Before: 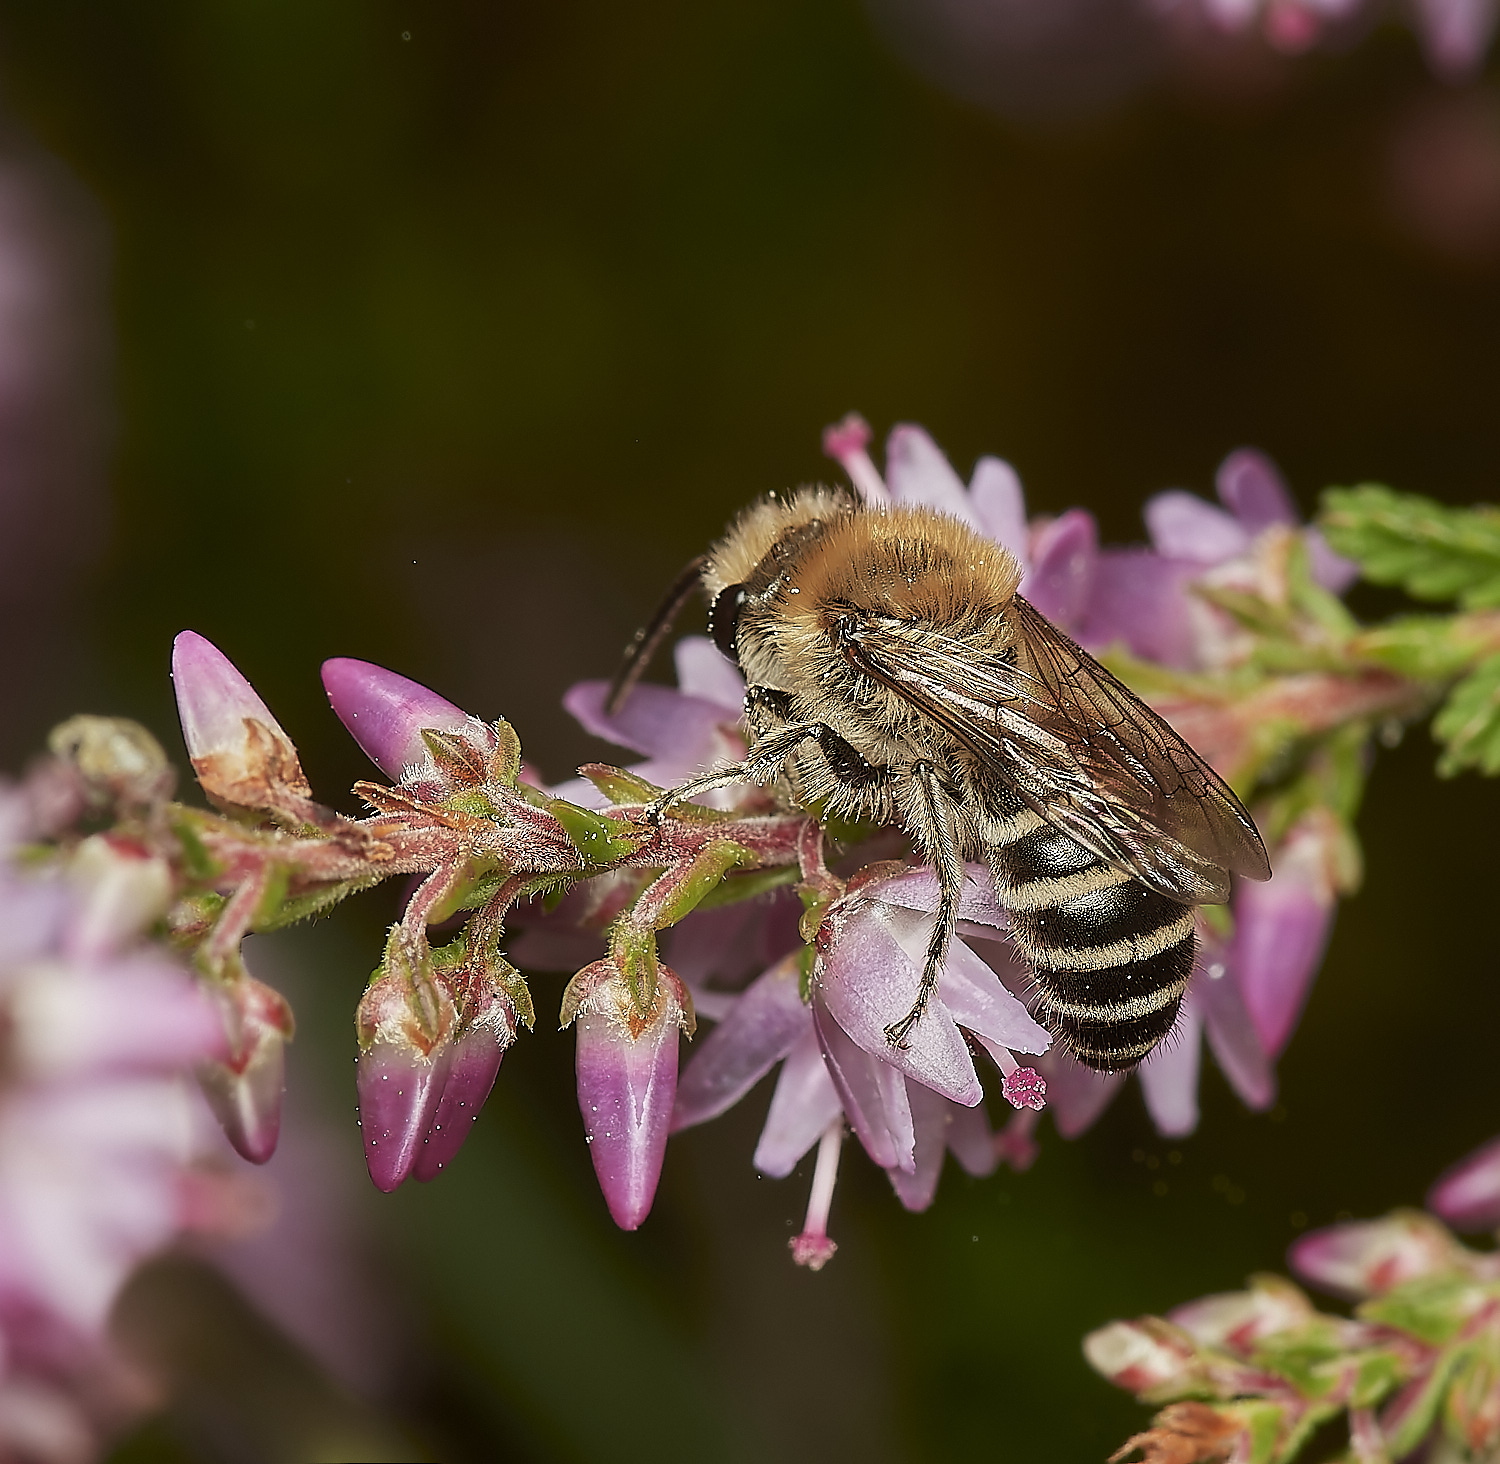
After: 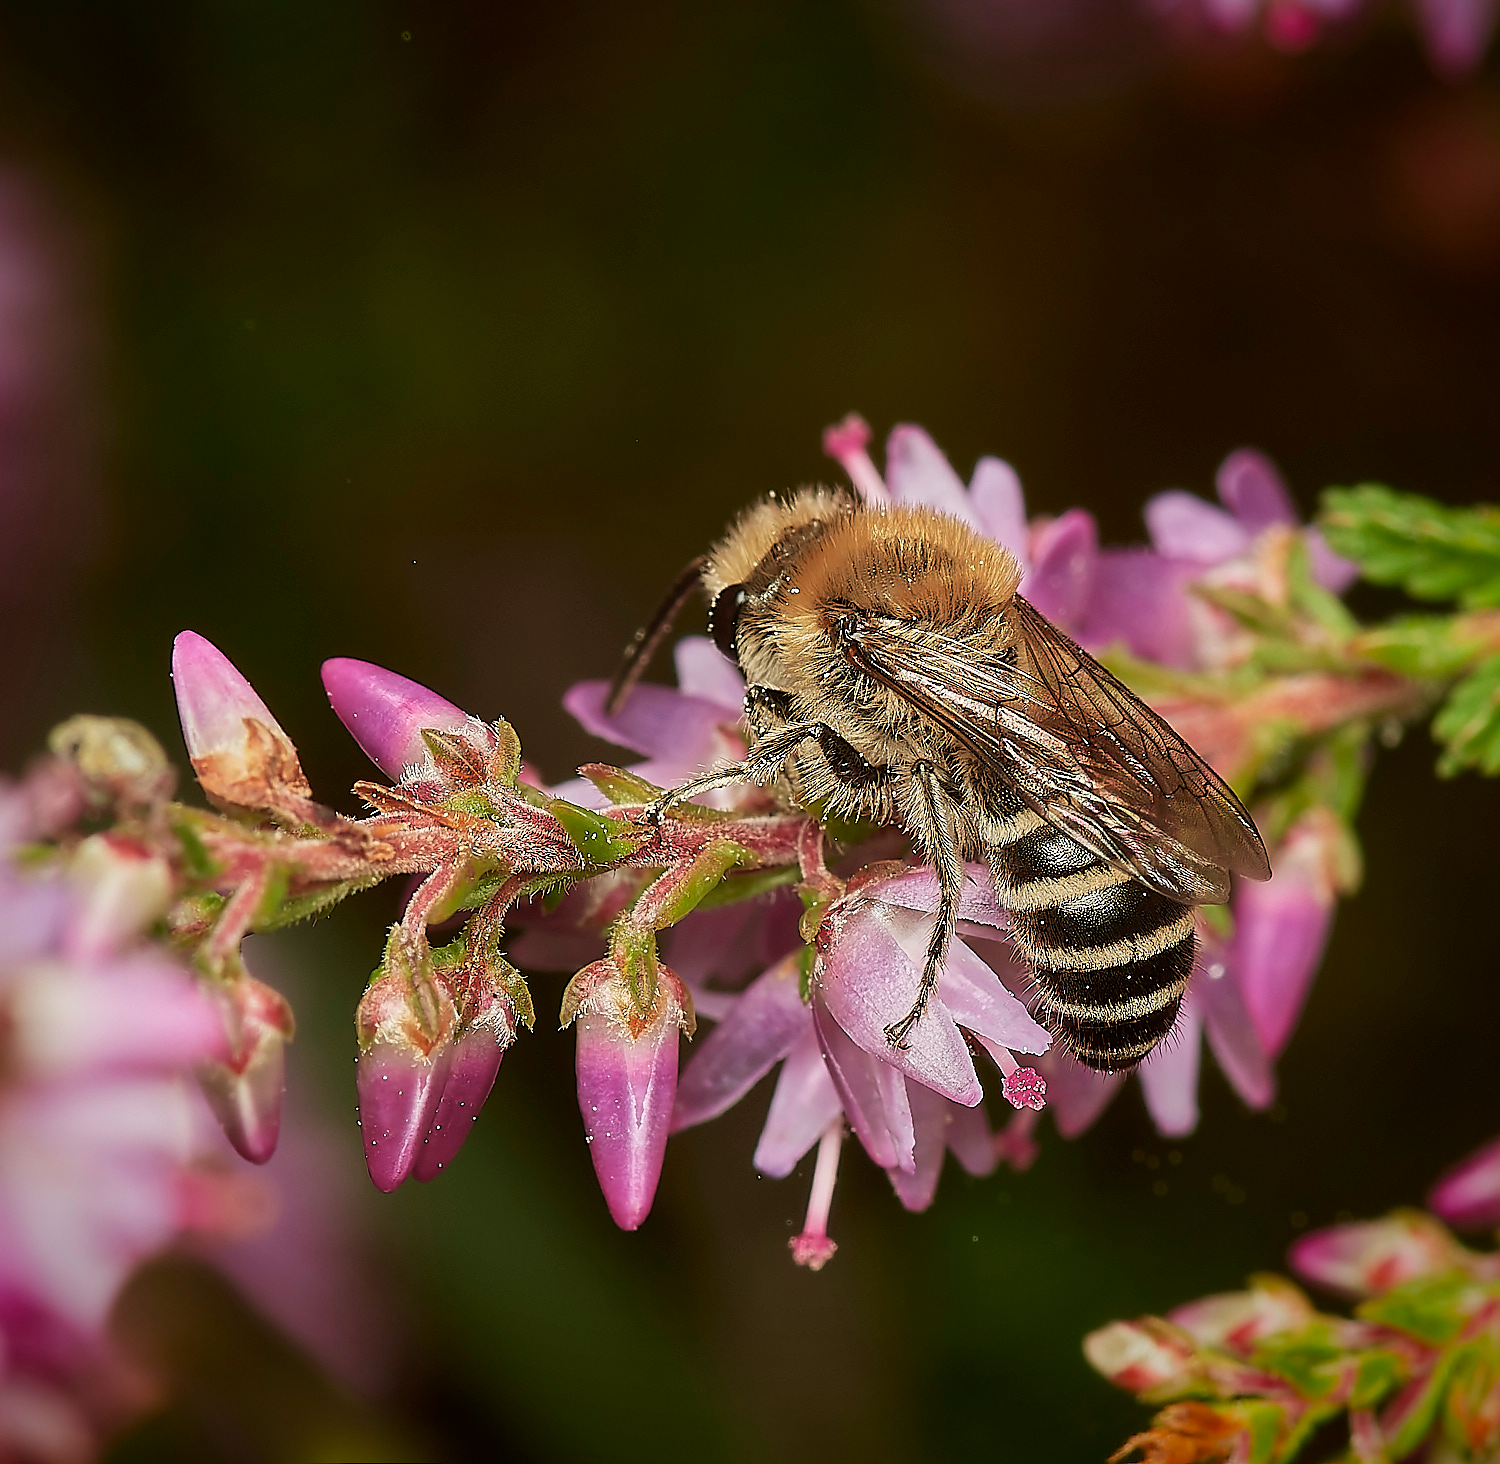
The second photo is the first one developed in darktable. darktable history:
velvia: on, module defaults
vignetting: fall-off start 88.53%, fall-off radius 44.2%, saturation 0.376, width/height ratio 1.161
